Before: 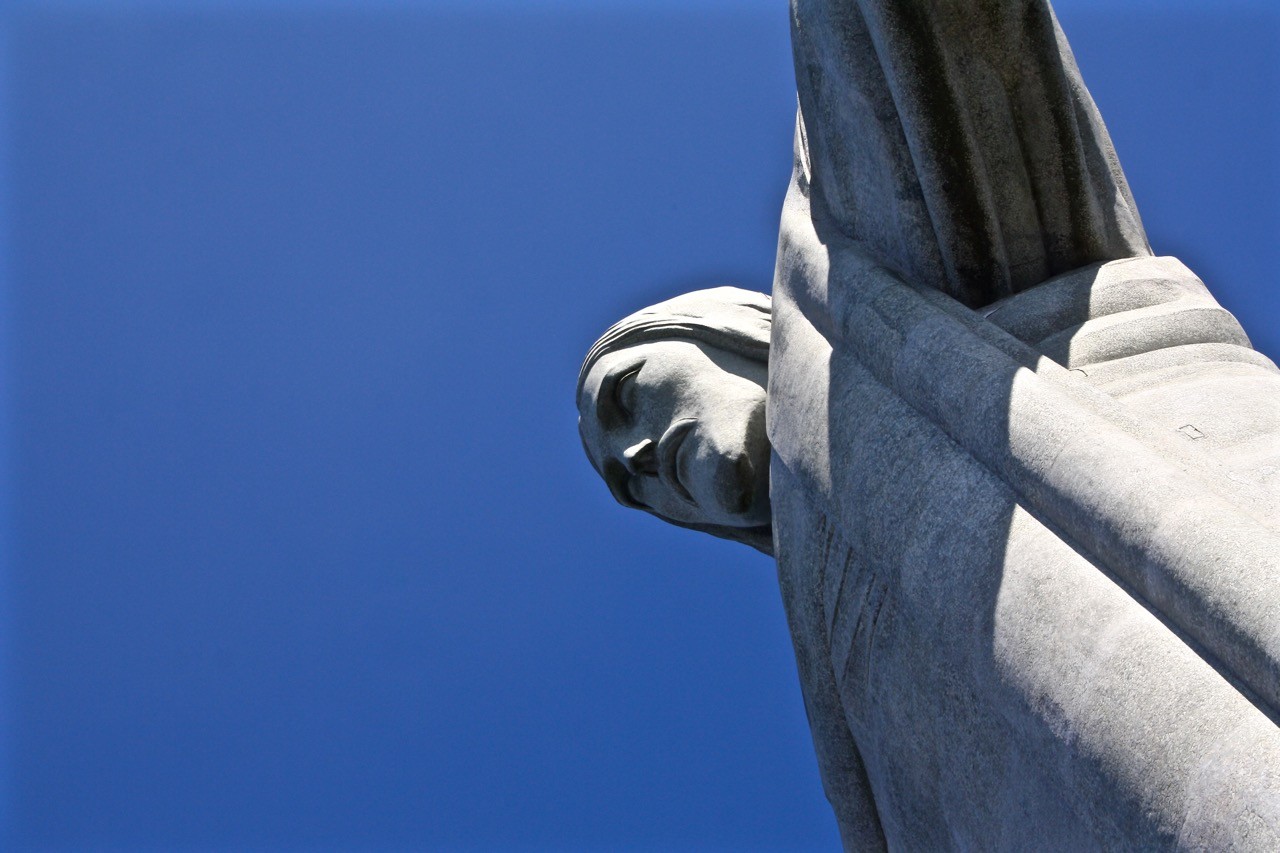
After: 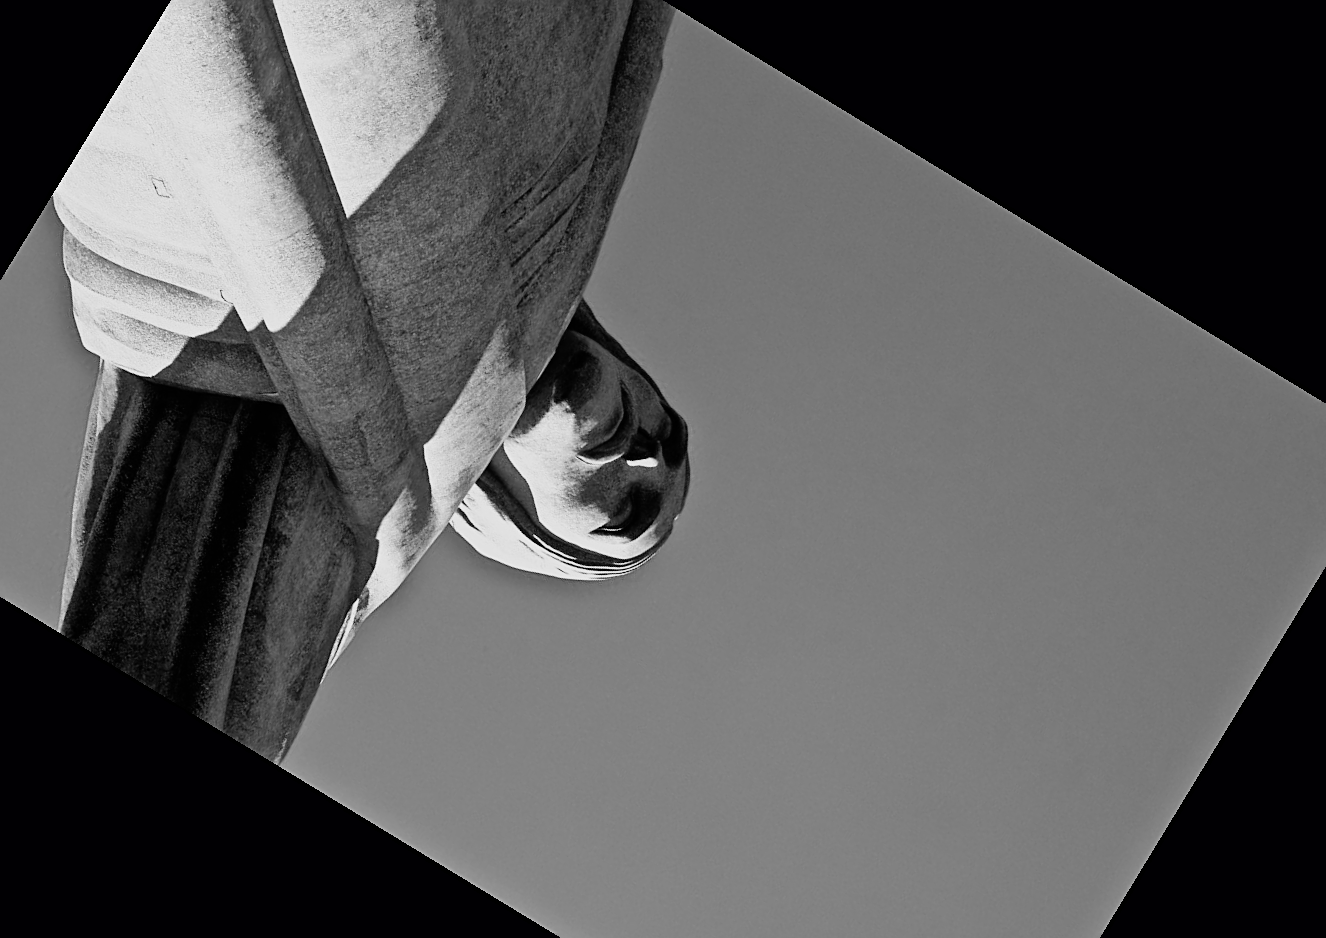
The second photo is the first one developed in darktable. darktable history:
crop and rotate: angle 148.68°, left 9.111%, top 15.603%, right 4.588%, bottom 17.041%
filmic rgb: threshold 3 EV, hardness 4.17, latitude 50%, contrast 1.1, preserve chrominance max RGB, color science v6 (2022), contrast in shadows safe, contrast in highlights safe, enable highlight reconstruction true
sharpen: on, module defaults
color calibration: output gray [0.21, 0.42, 0.37, 0], gray › normalize channels true, illuminant same as pipeline (D50), adaptation XYZ, x 0.346, y 0.359, gamut compression 0
exposure: black level correction 0.001, exposure 0.14 EV, compensate highlight preservation false
